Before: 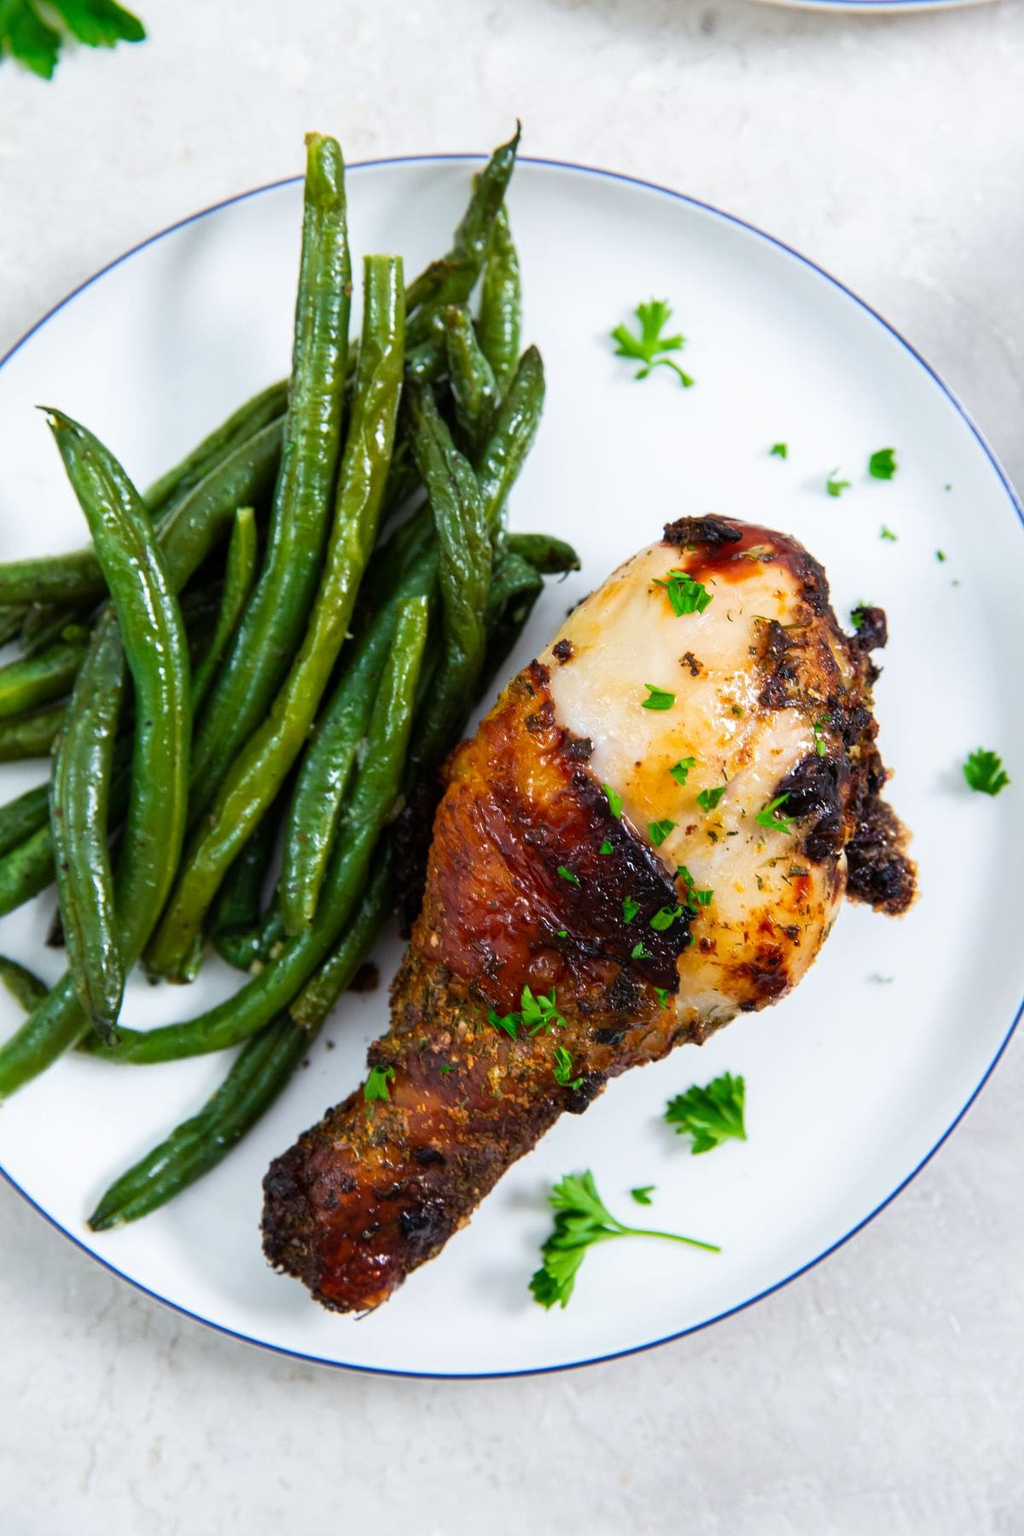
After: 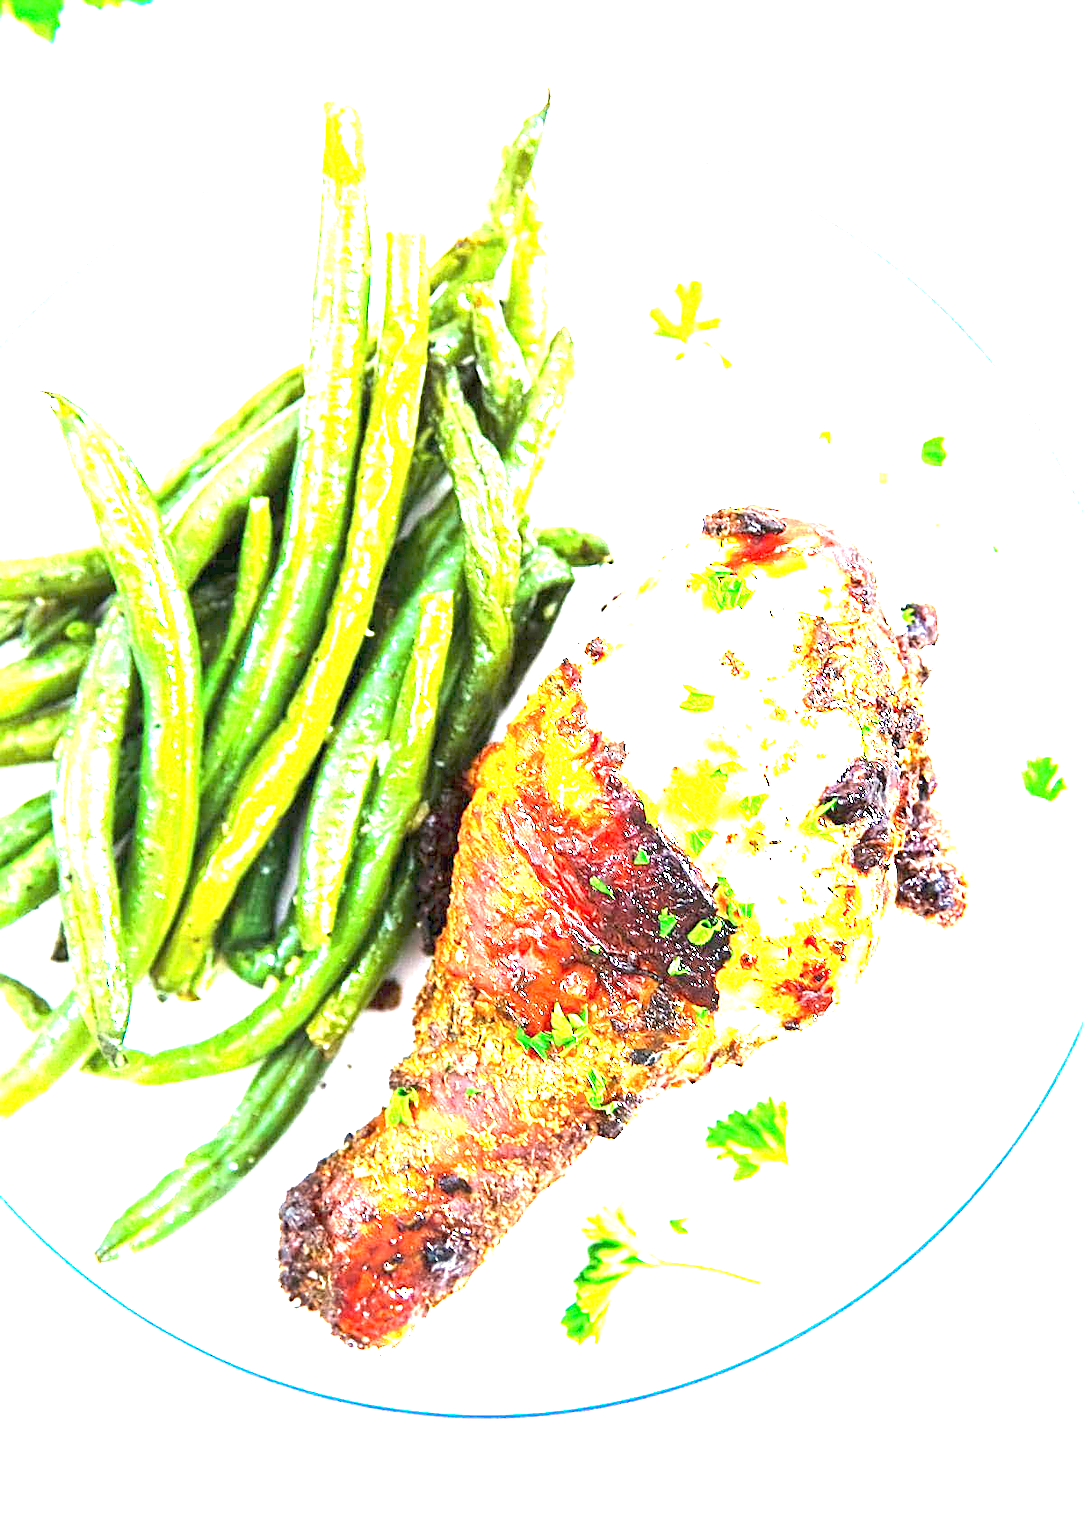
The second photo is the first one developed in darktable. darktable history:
crop and rotate: top 2.479%, bottom 3.018%
exposure: black level correction 0, exposure 4 EV, compensate exposure bias true, compensate highlight preservation false
sharpen: amount 0.6
